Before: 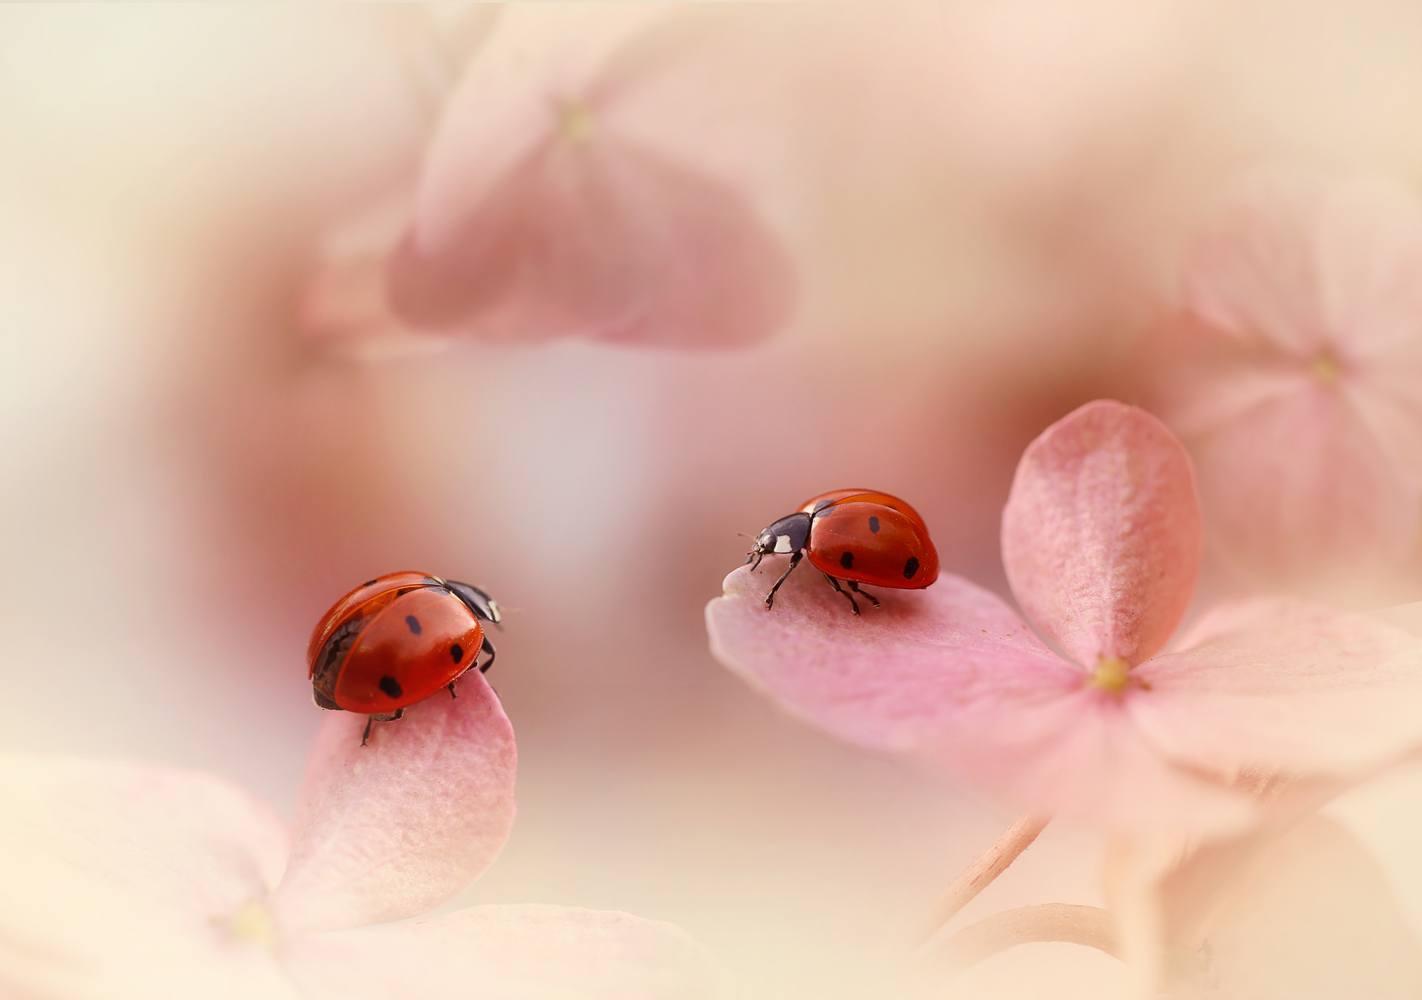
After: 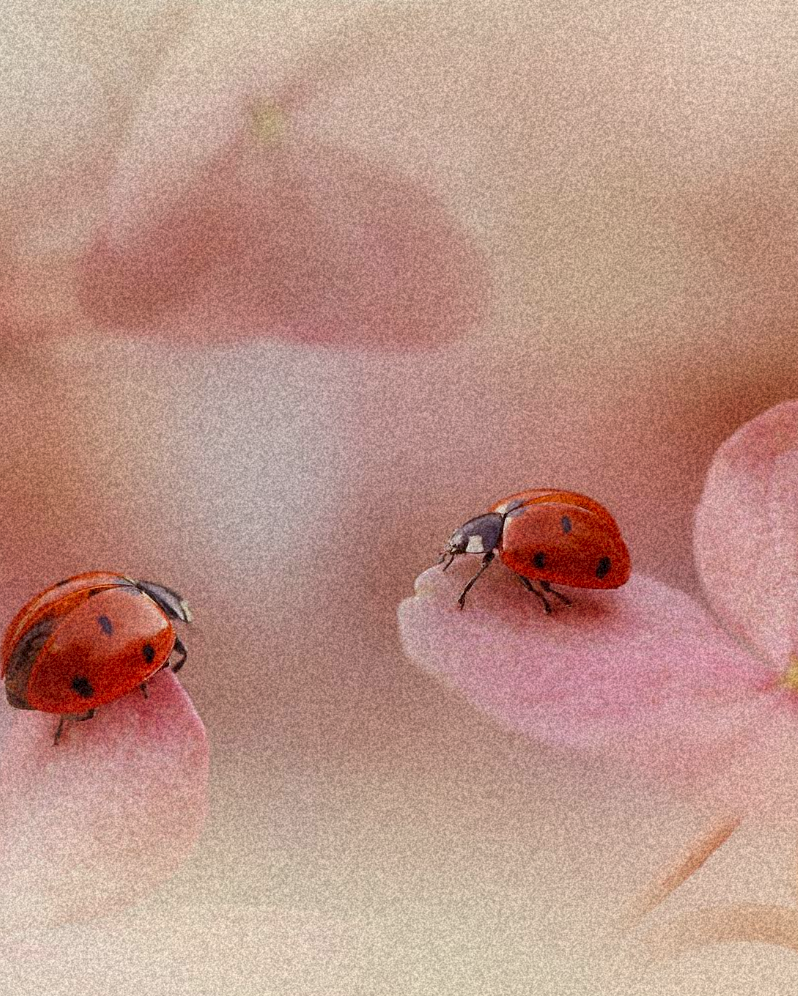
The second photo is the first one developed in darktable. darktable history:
grain: coarseness 46.9 ISO, strength 50.21%, mid-tones bias 0%
tone equalizer: -8 EV 0.25 EV, -7 EV 0.417 EV, -6 EV 0.417 EV, -5 EV 0.25 EV, -3 EV -0.25 EV, -2 EV -0.417 EV, -1 EV -0.417 EV, +0 EV -0.25 EV, edges refinement/feathering 500, mask exposure compensation -1.57 EV, preserve details guided filter
crop: left 21.674%, right 22.086%
